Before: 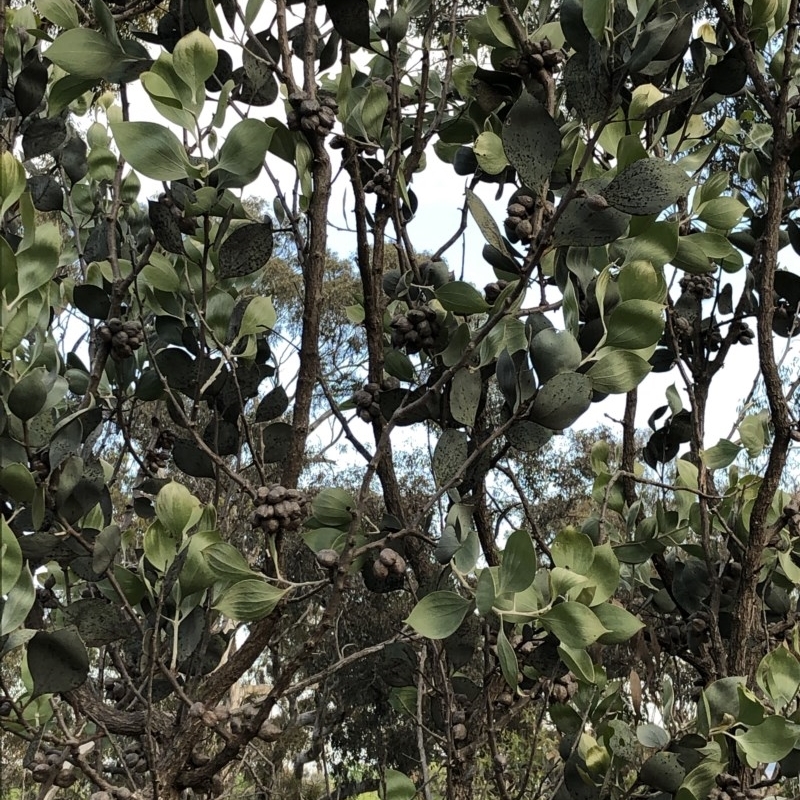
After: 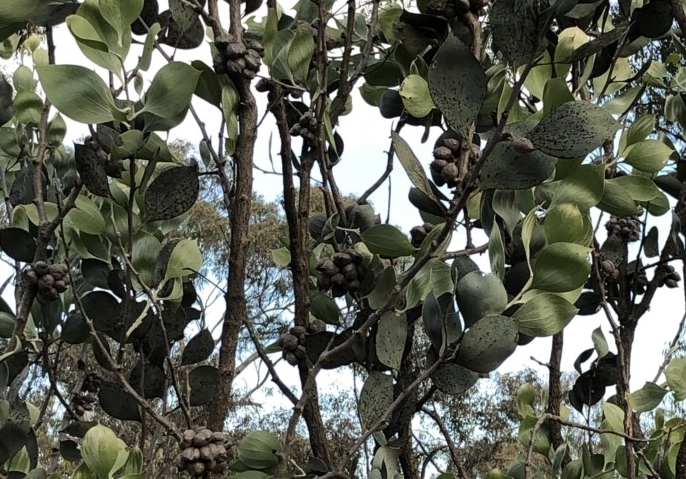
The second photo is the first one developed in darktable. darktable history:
crop and rotate: left 9.294%, top 7.222%, right 4.857%, bottom 32.802%
